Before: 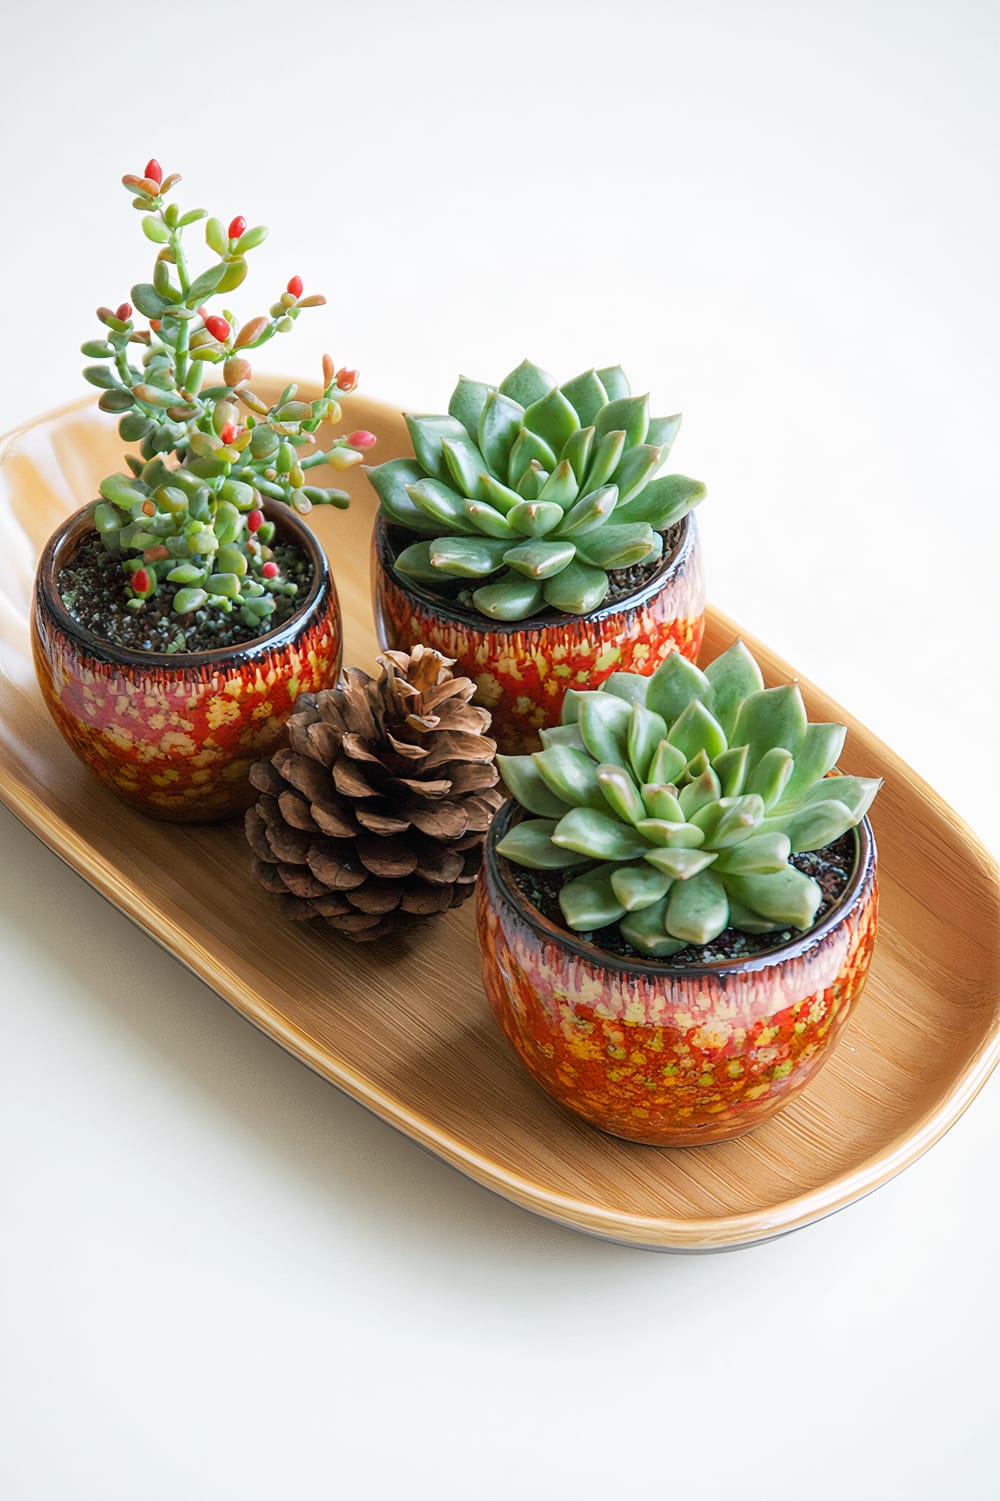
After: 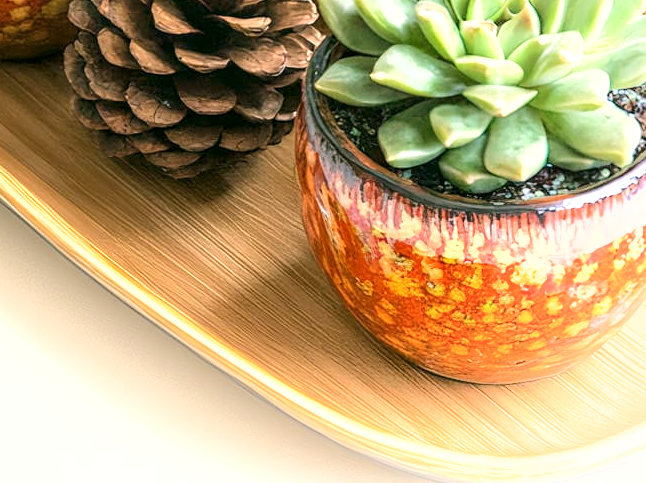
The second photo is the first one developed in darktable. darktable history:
crop: left 18.173%, top 50.889%, right 17.142%, bottom 16.893%
shadows and highlights: highlights 72.26, soften with gaussian
exposure: black level correction 0, exposure 1.099 EV, compensate exposure bias true, compensate highlight preservation false
color correction: highlights a* 4.25, highlights b* 4.97, shadows a* -7.52, shadows b* 4.55
local contrast: detail 130%
